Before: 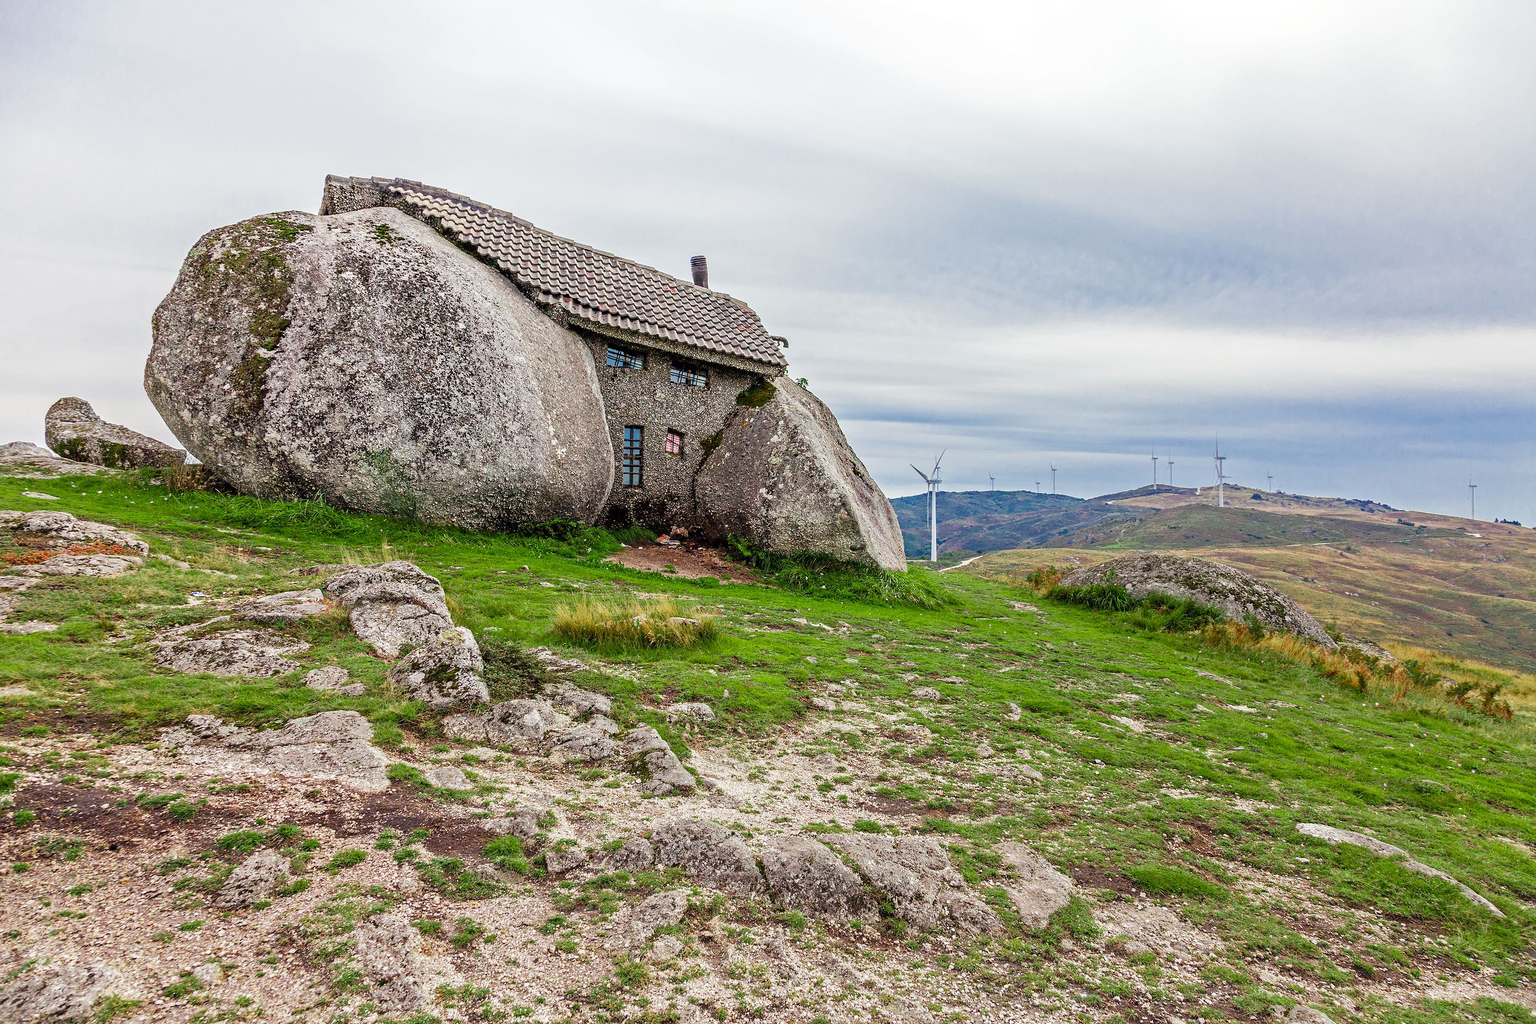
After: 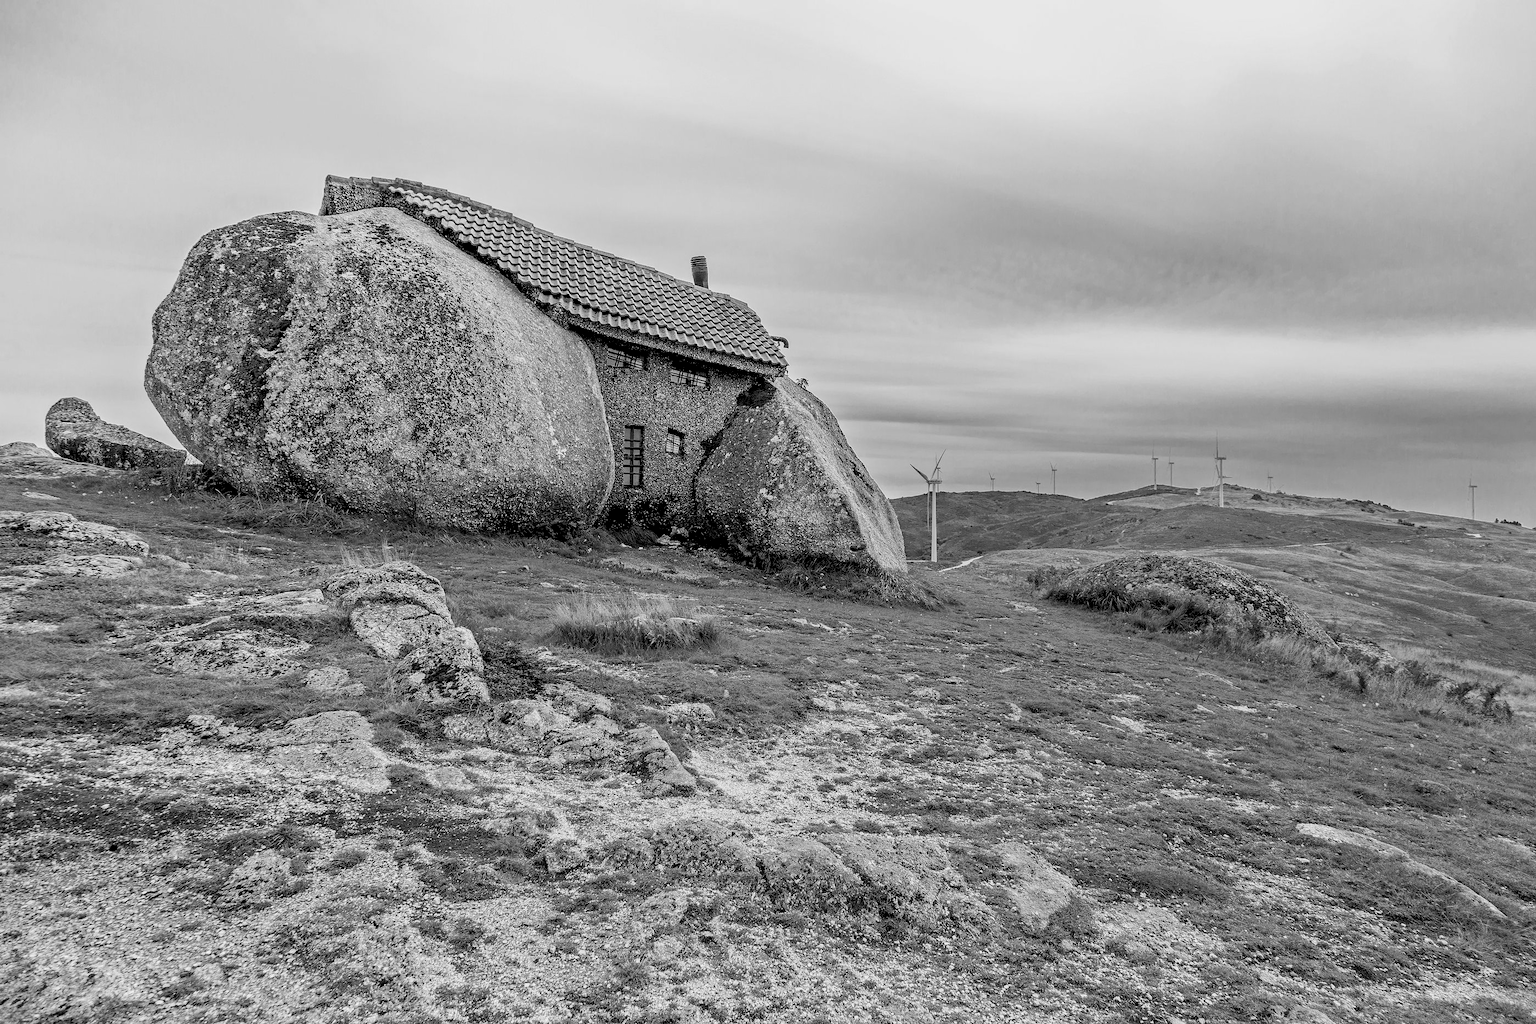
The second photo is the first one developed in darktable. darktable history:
exposure: black level correction 0.011, compensate highlight preservation false
monochrome: a 26.22, b 42.67, size 0.8
